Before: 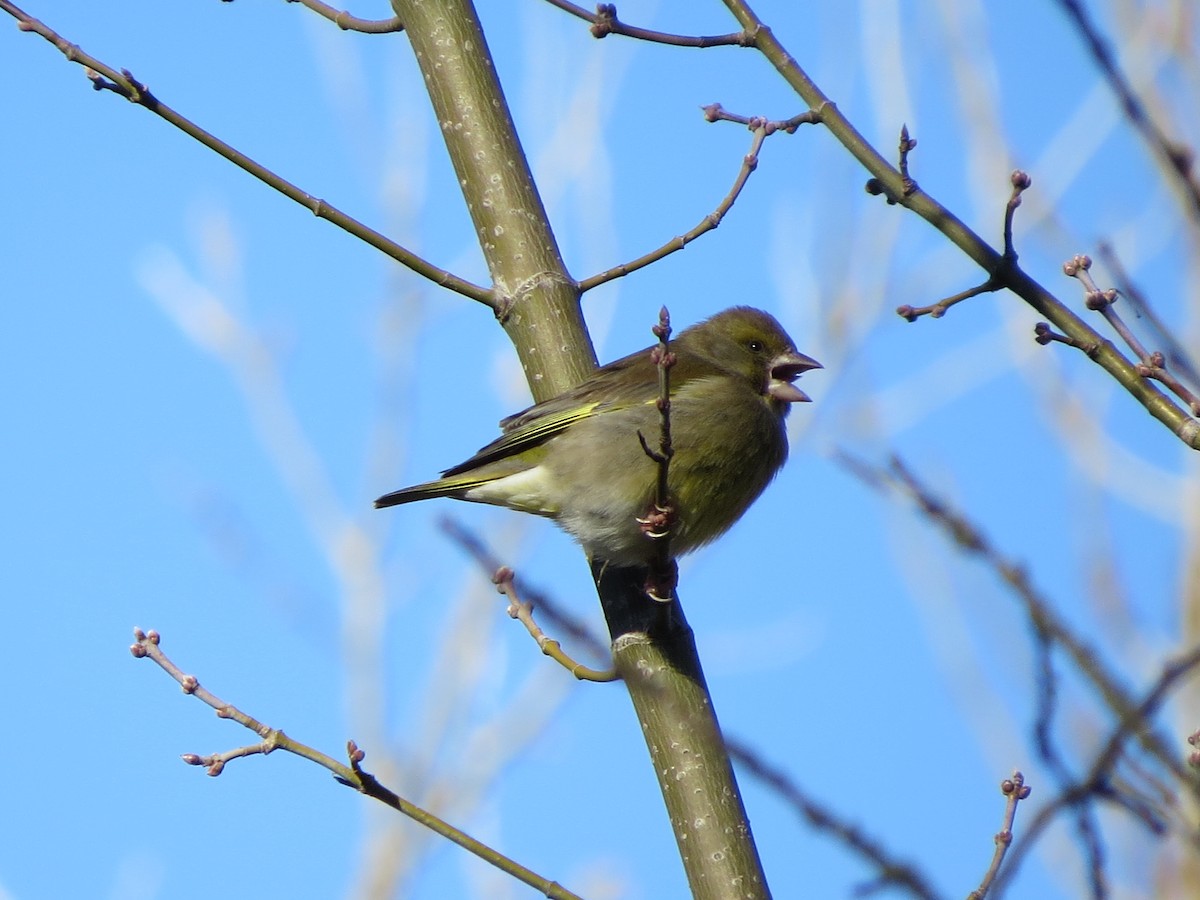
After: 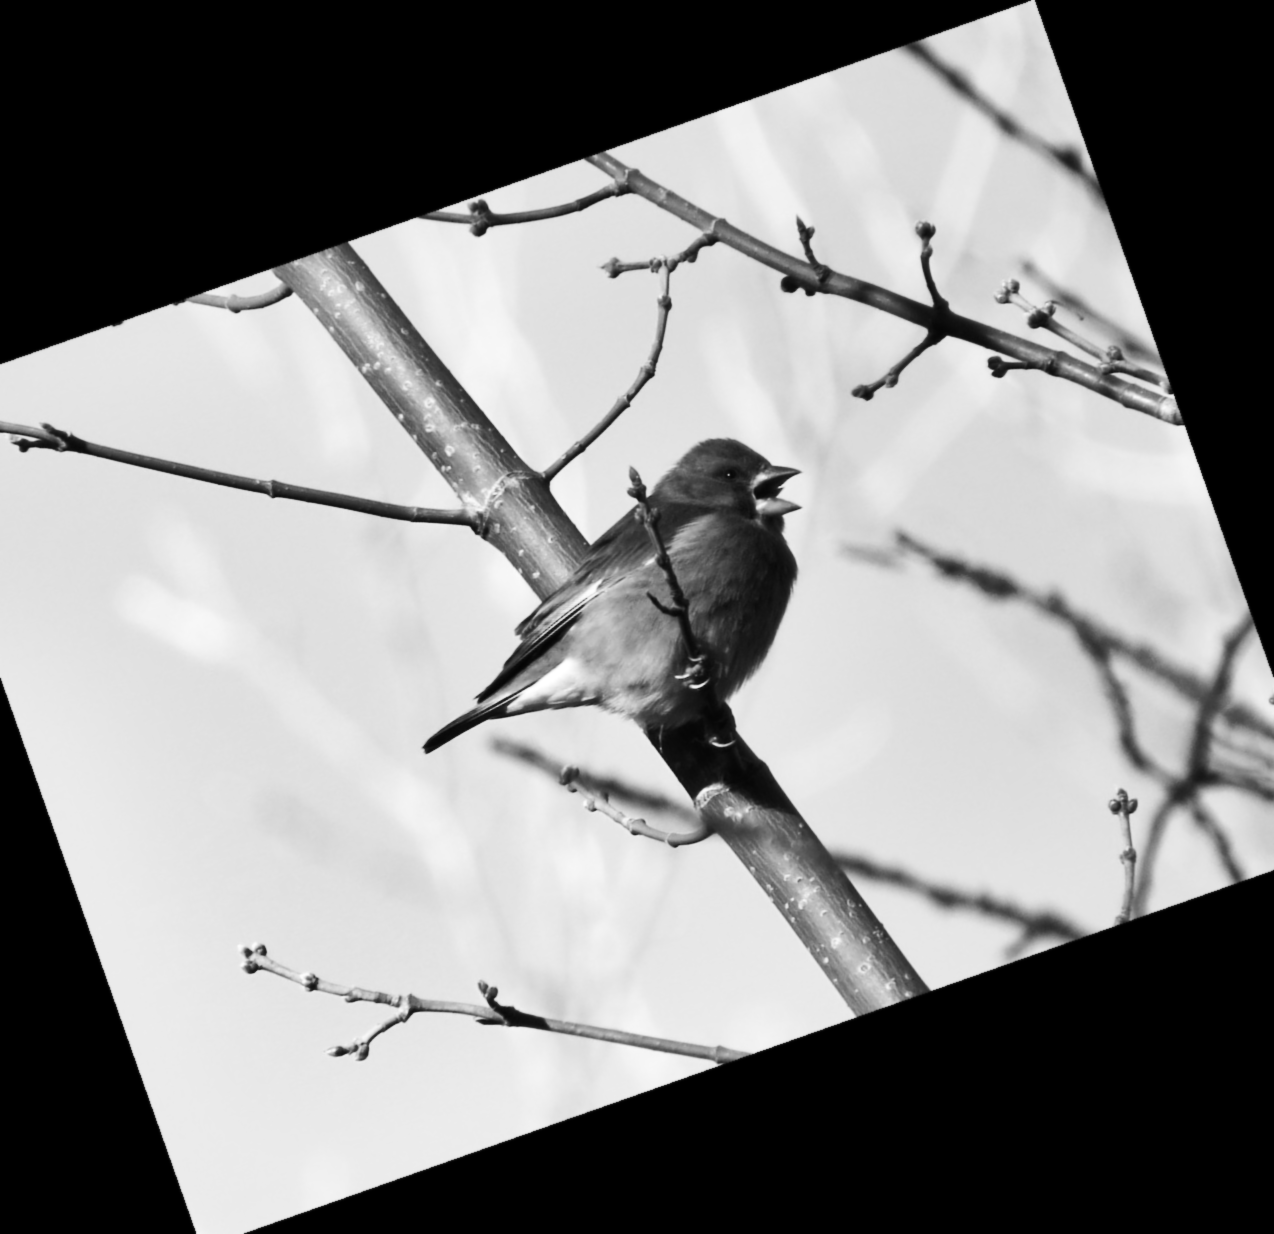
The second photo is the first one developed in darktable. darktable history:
shadows and highlights: soften with gaussian
exposure: exposure 0.426 EV, compensate highlight preservation false
lowpass: radius 0.76, contrast 1.56, saturation 0, unbound 0
crop and rotate: angle 19.43°, left 6.812%, right 4.125%, bottom 1.087%
white balance: emerald 1
